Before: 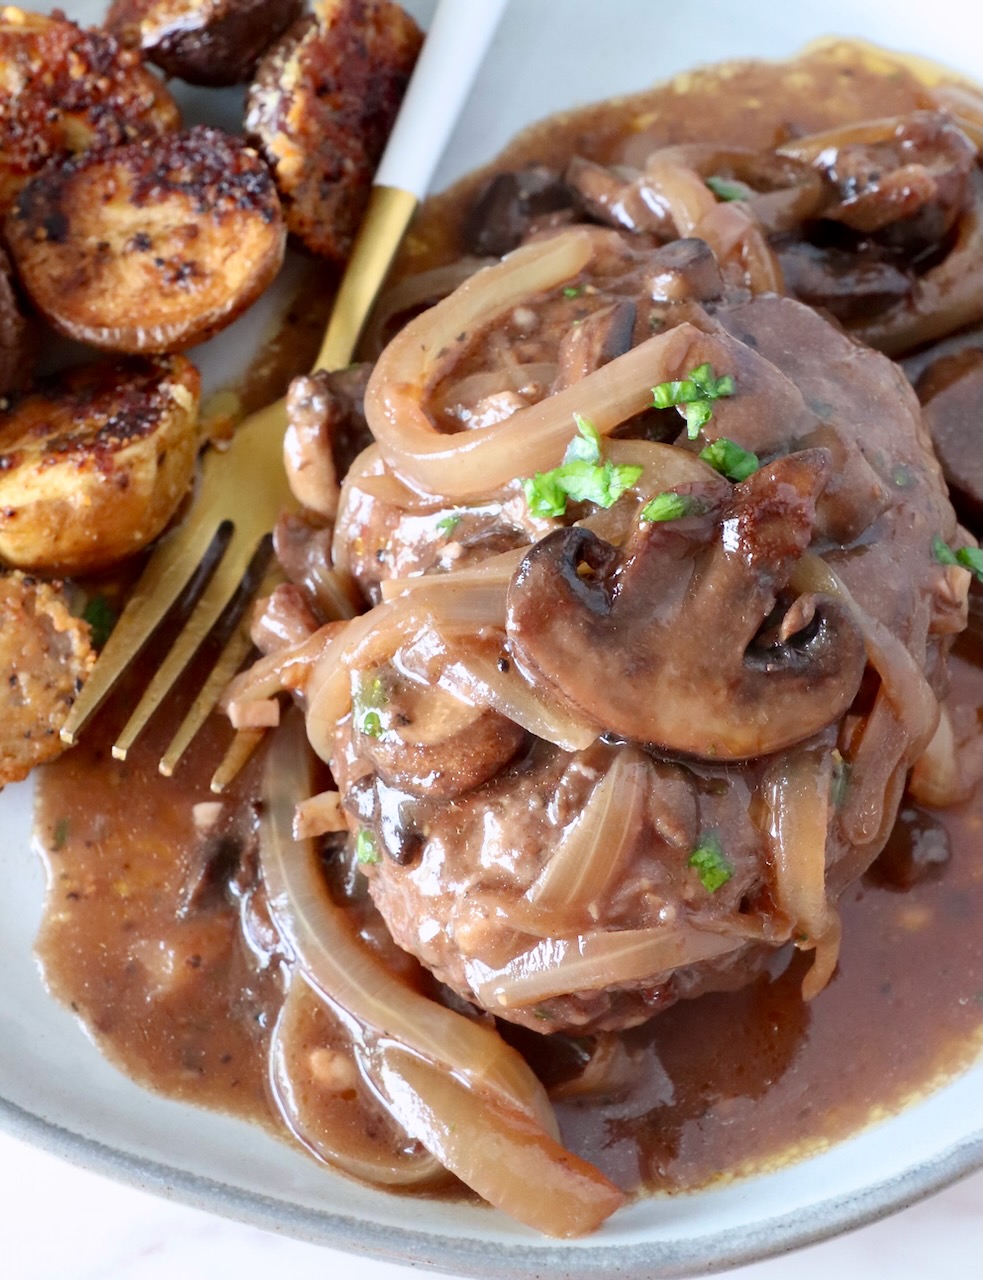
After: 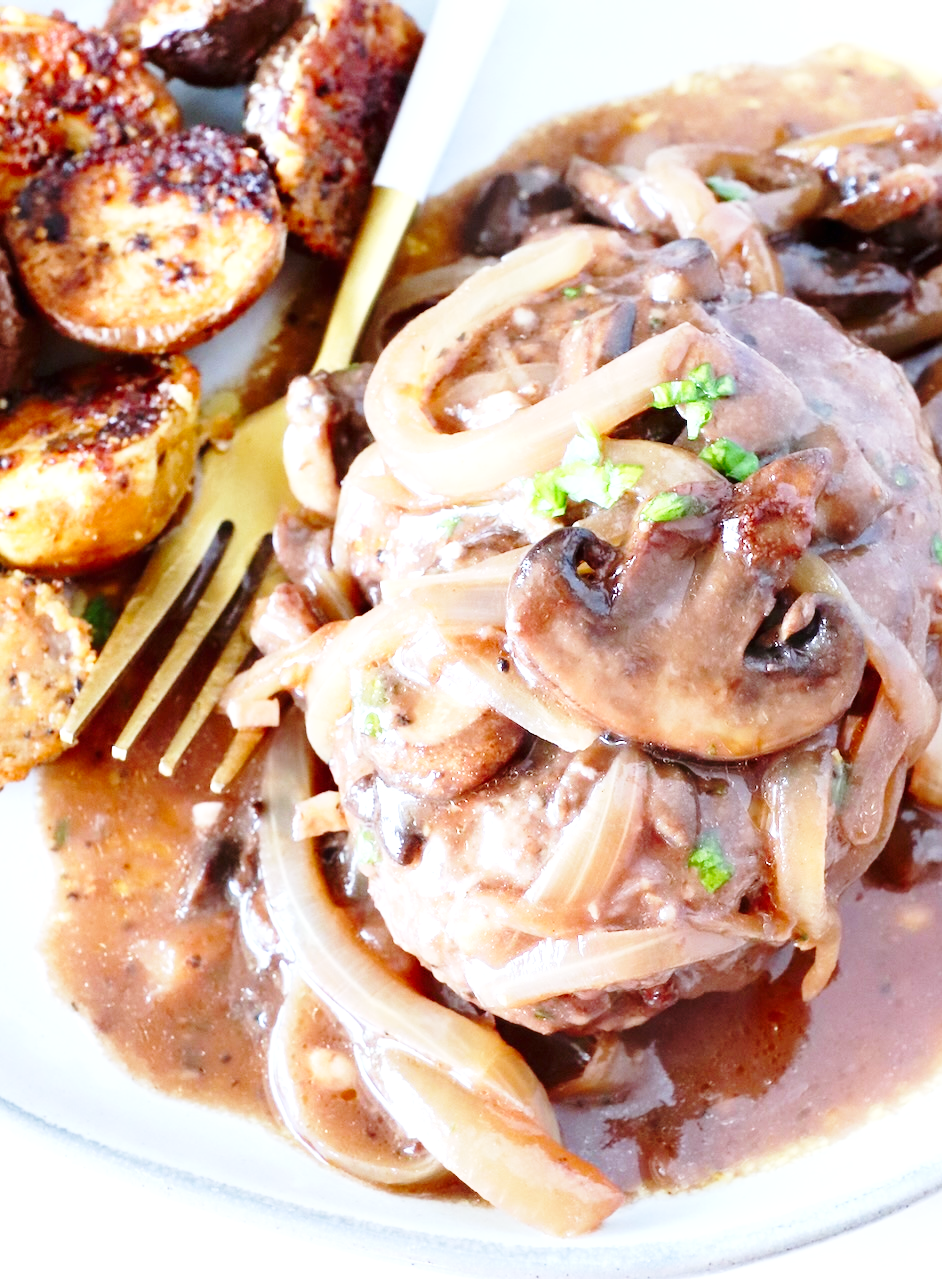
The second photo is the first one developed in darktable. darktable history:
white balance: red 0.924, blue 1.095
exposure: black level correction 0, exposure 0.7 EV, compensate exposure bias true, compensate highlight preservation false
base curve: curves: ch0 [(0, 0) (0.028, 0.03) (0.121, 0.232) (0.46, 0.748) (0.859, 0.968) (1, 1)], preserve colors none
crop: right 4.126%, bottom 0.031%
